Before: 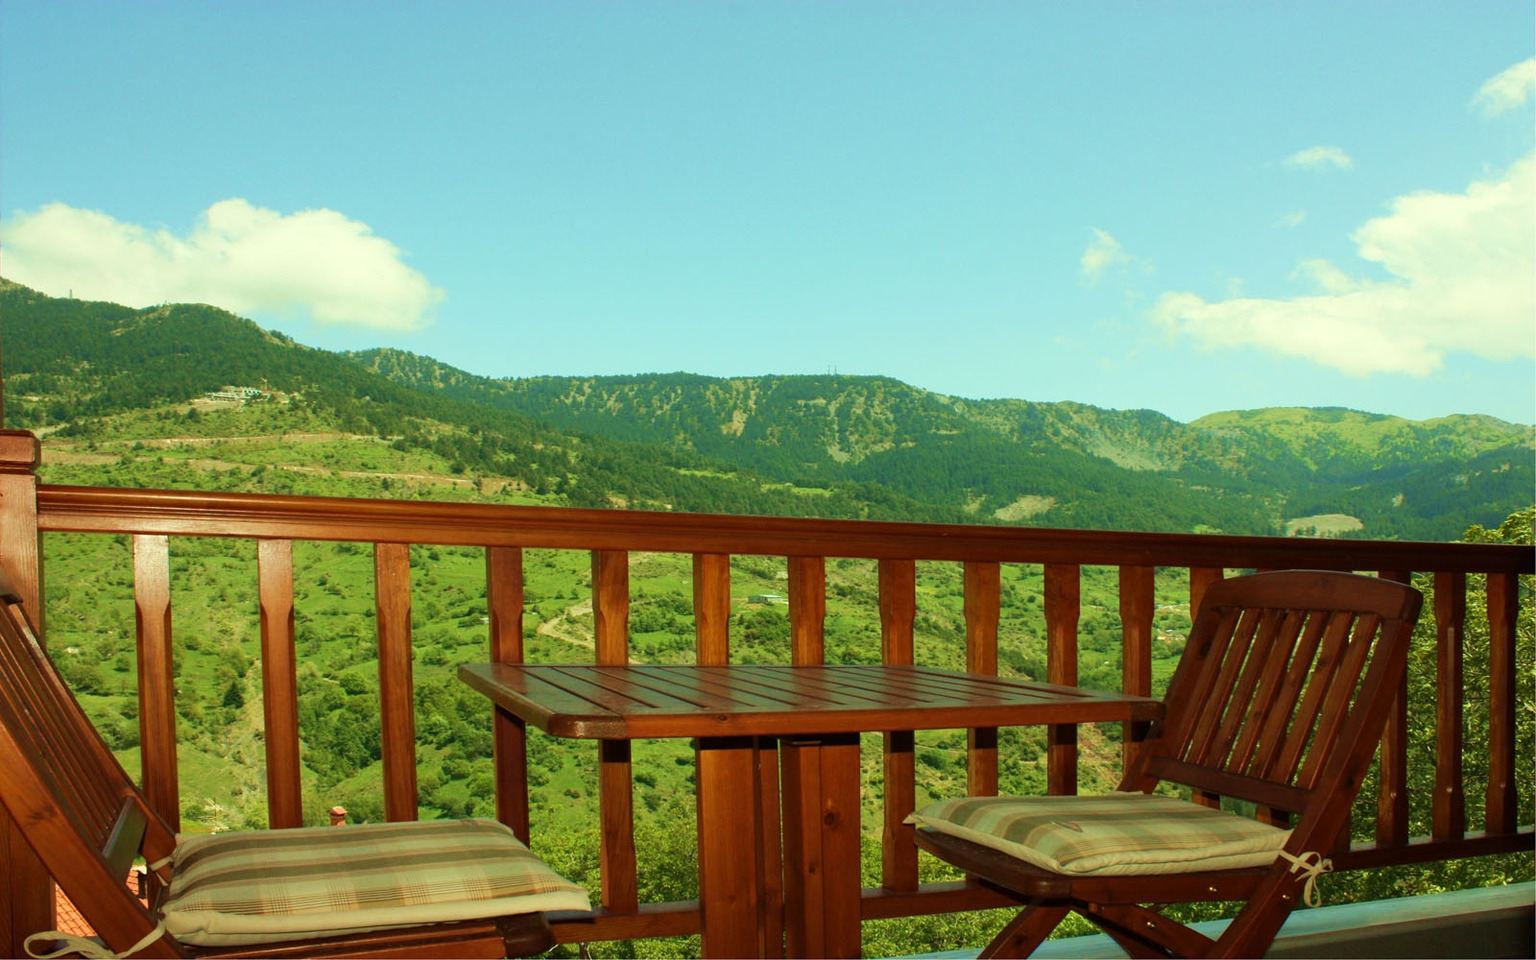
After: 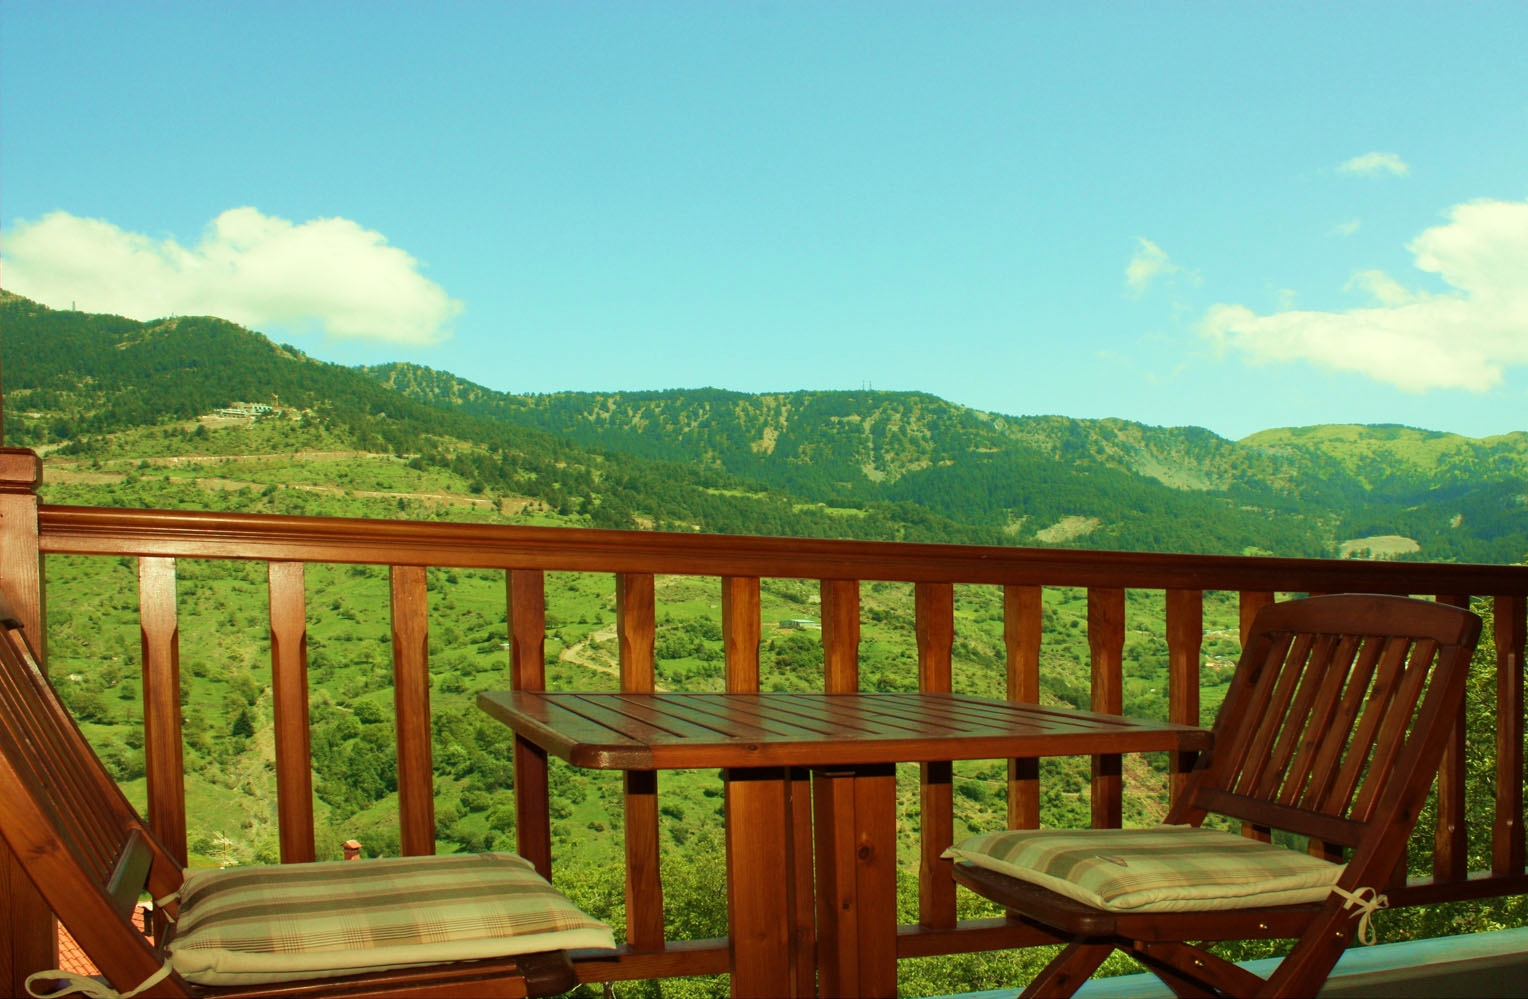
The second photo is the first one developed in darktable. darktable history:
crop: right 4.473%, bottom 0.043%
velvia: strength 14.6%
